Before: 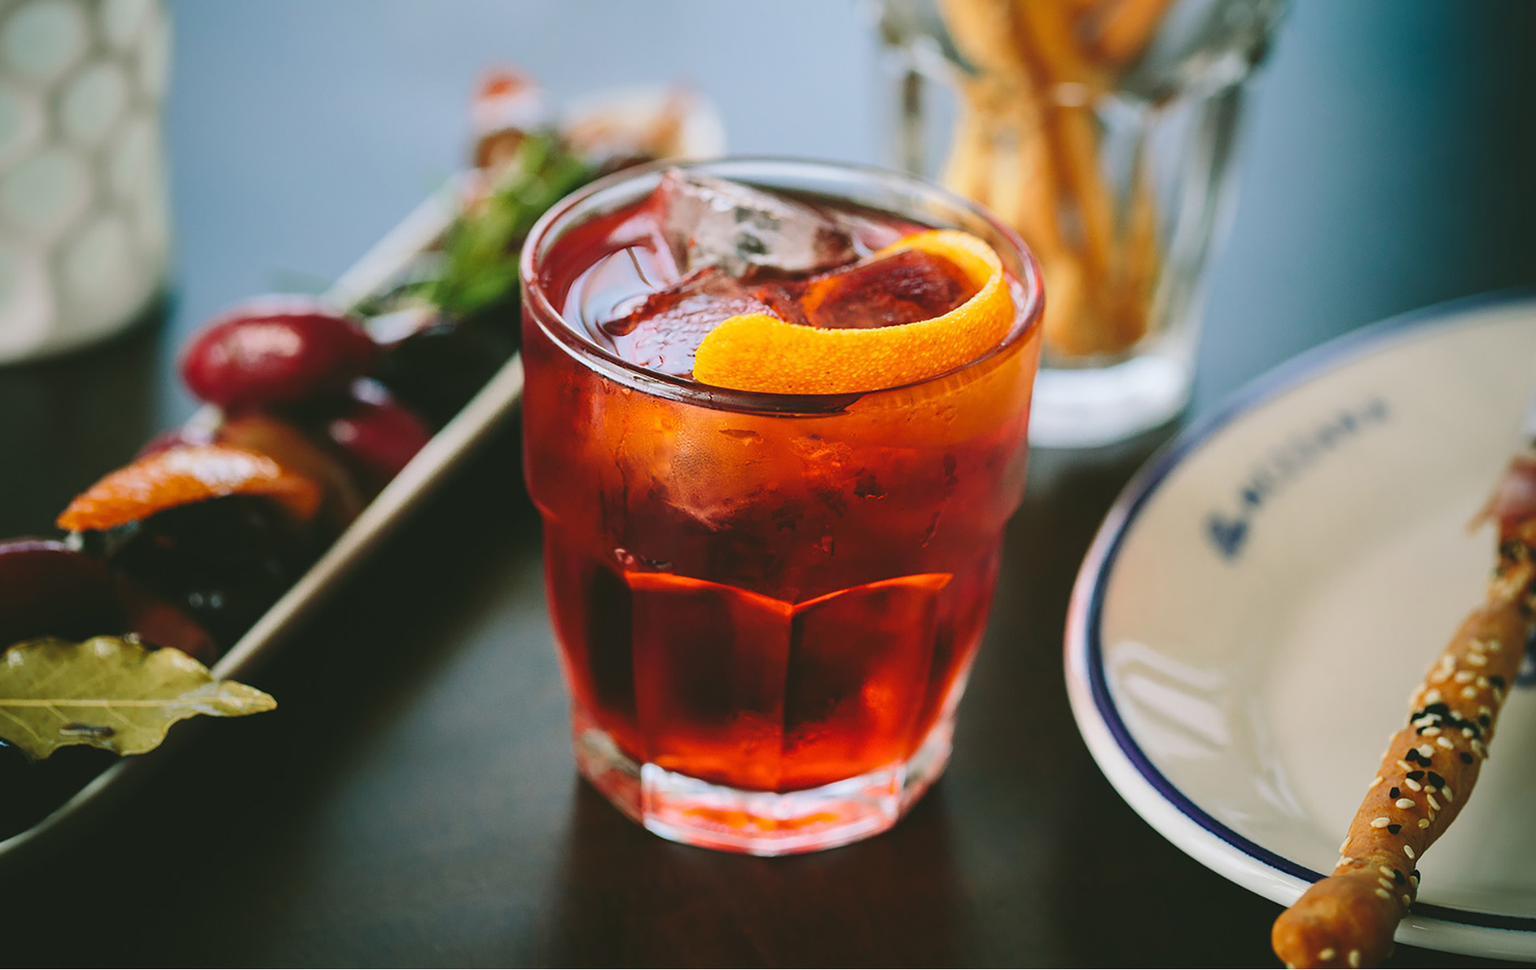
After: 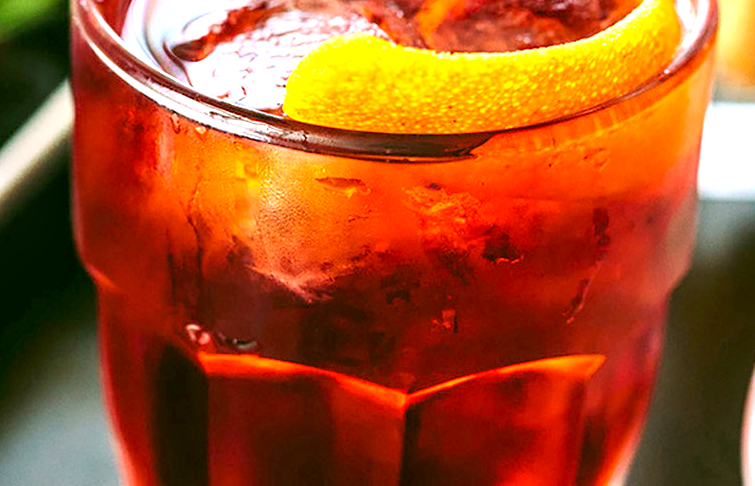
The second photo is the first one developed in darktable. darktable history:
exposure: black level correction 0.01, exposure 1 EV, compensate highlight preservation false
tone equalizer: edges refinement/feathering 500, mask exposure compensation -1.57 EV, preserve details no
local contrast: on, module defaults
crop: left 30.22%, top 29.513%, right 29.991%, bottom 29.558%
